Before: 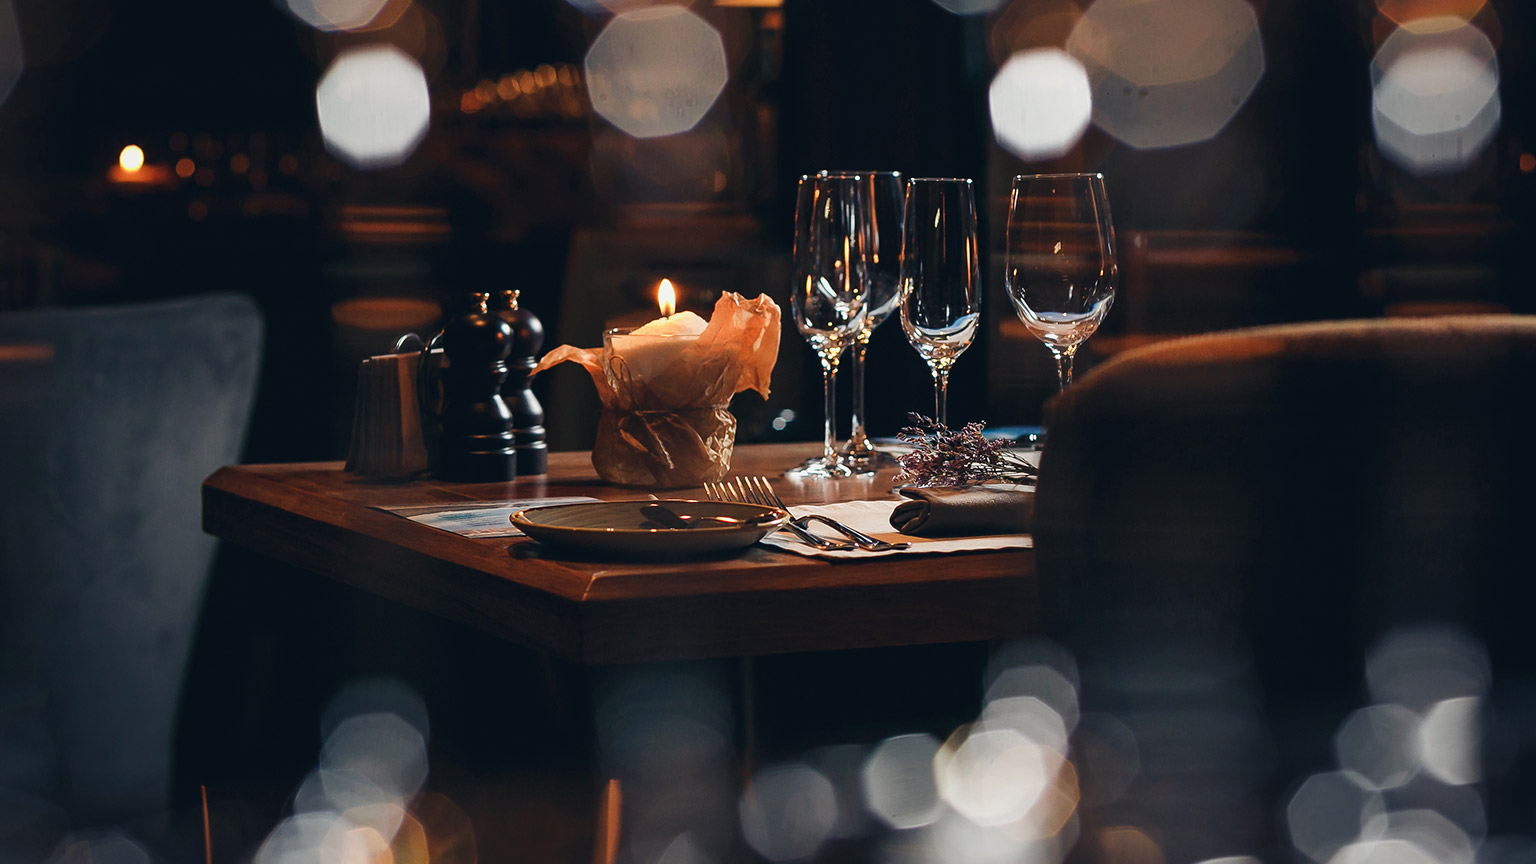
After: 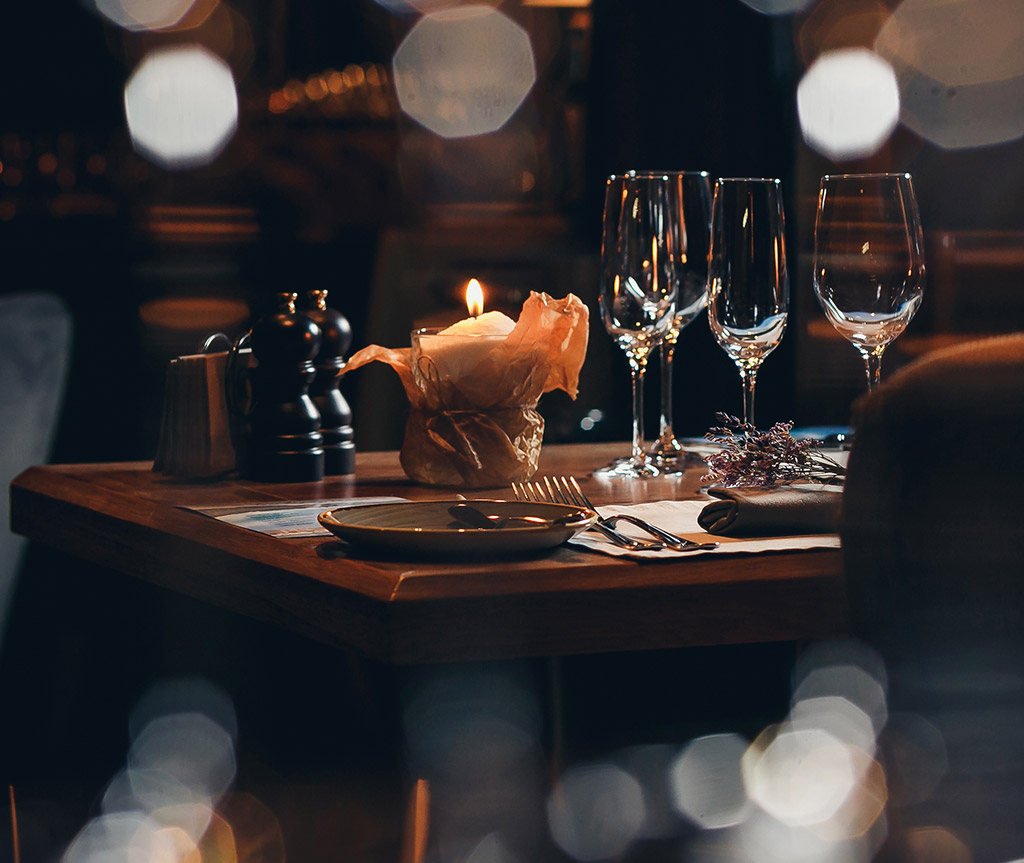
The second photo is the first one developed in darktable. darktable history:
crop and rotate: left 12.503%, right 20.818%
